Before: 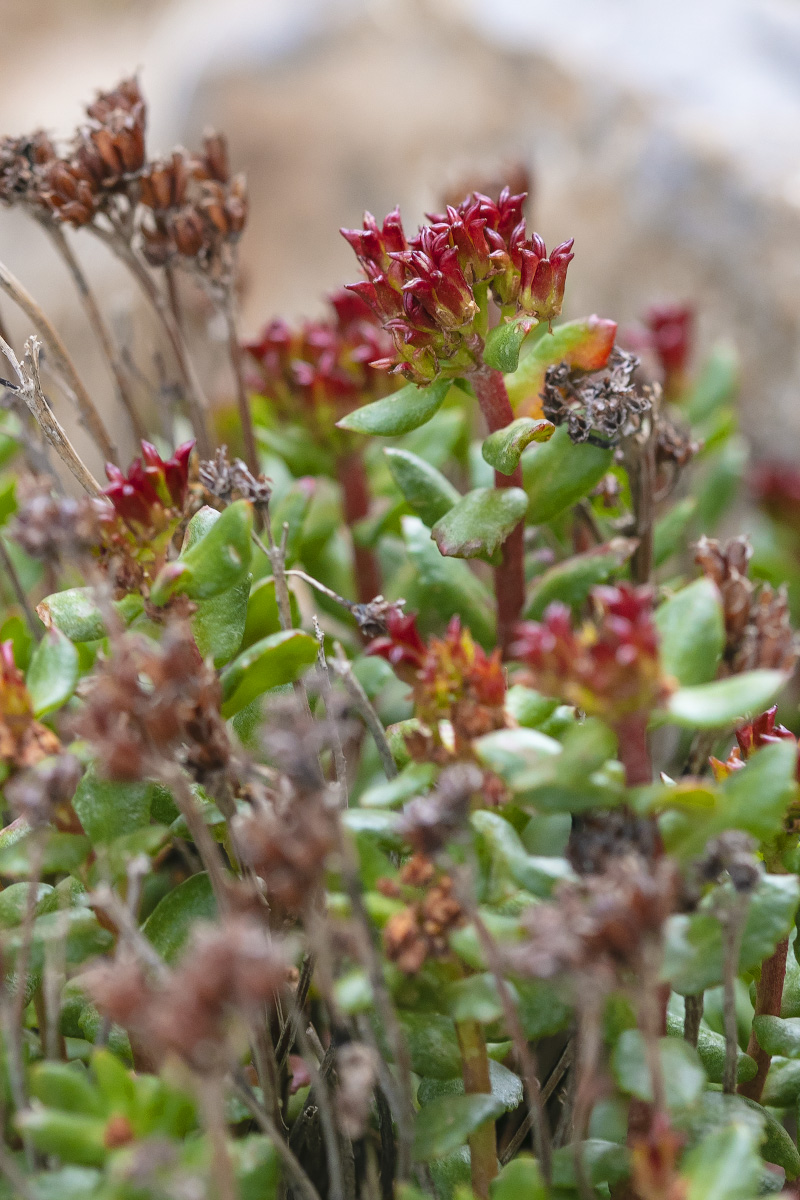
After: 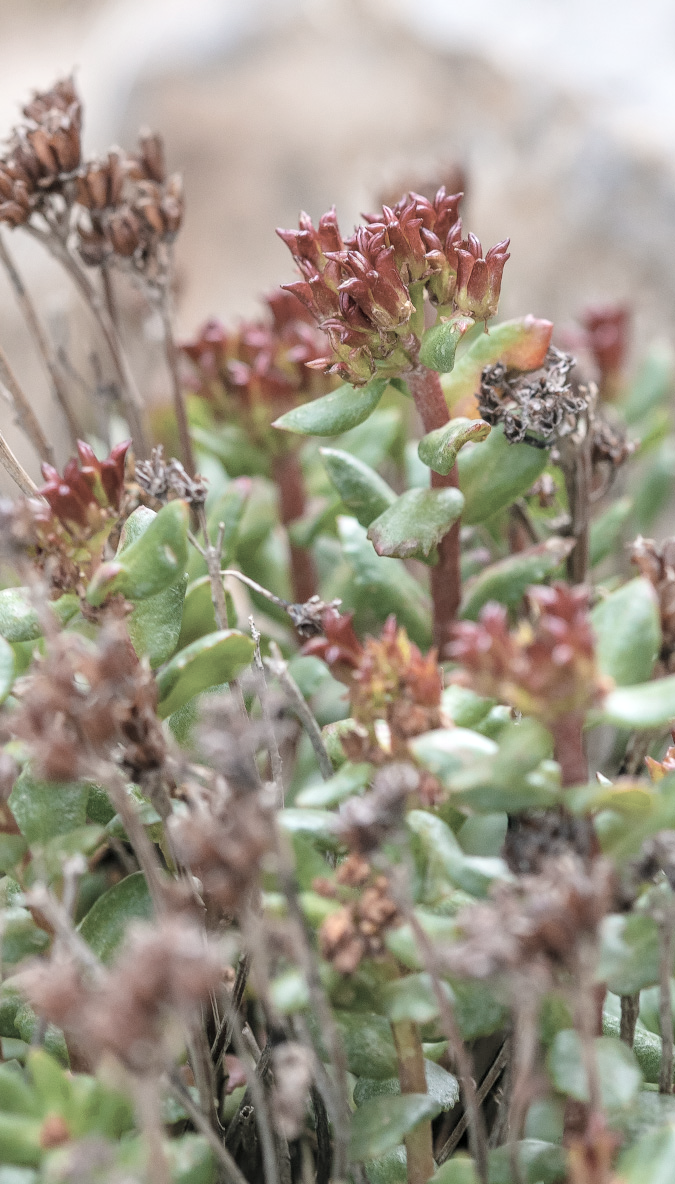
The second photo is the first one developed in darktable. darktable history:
contrast brightness saturation: brightness 0.18, saturation -0.5
crop: left 8.026%, right 7.374%
local contrast: on, module defaults
